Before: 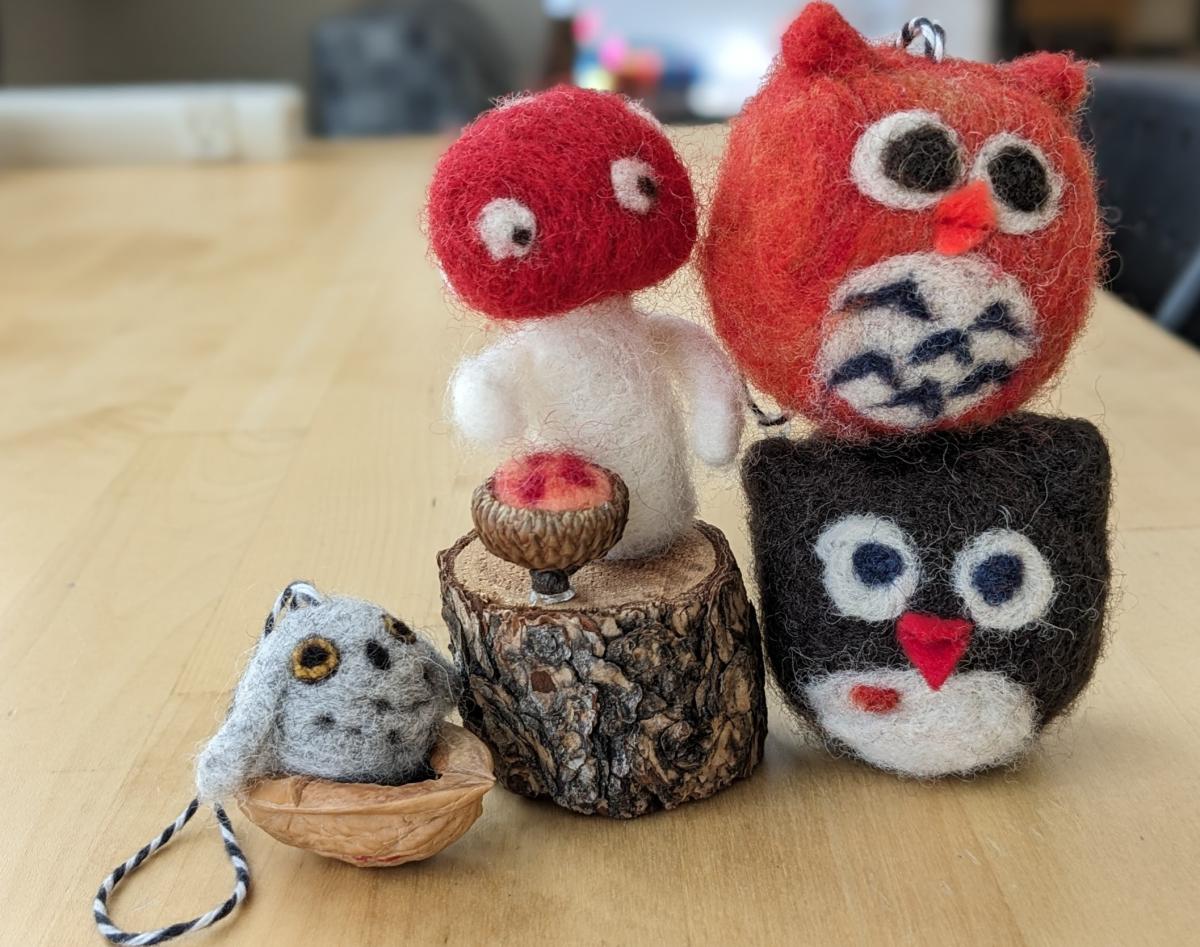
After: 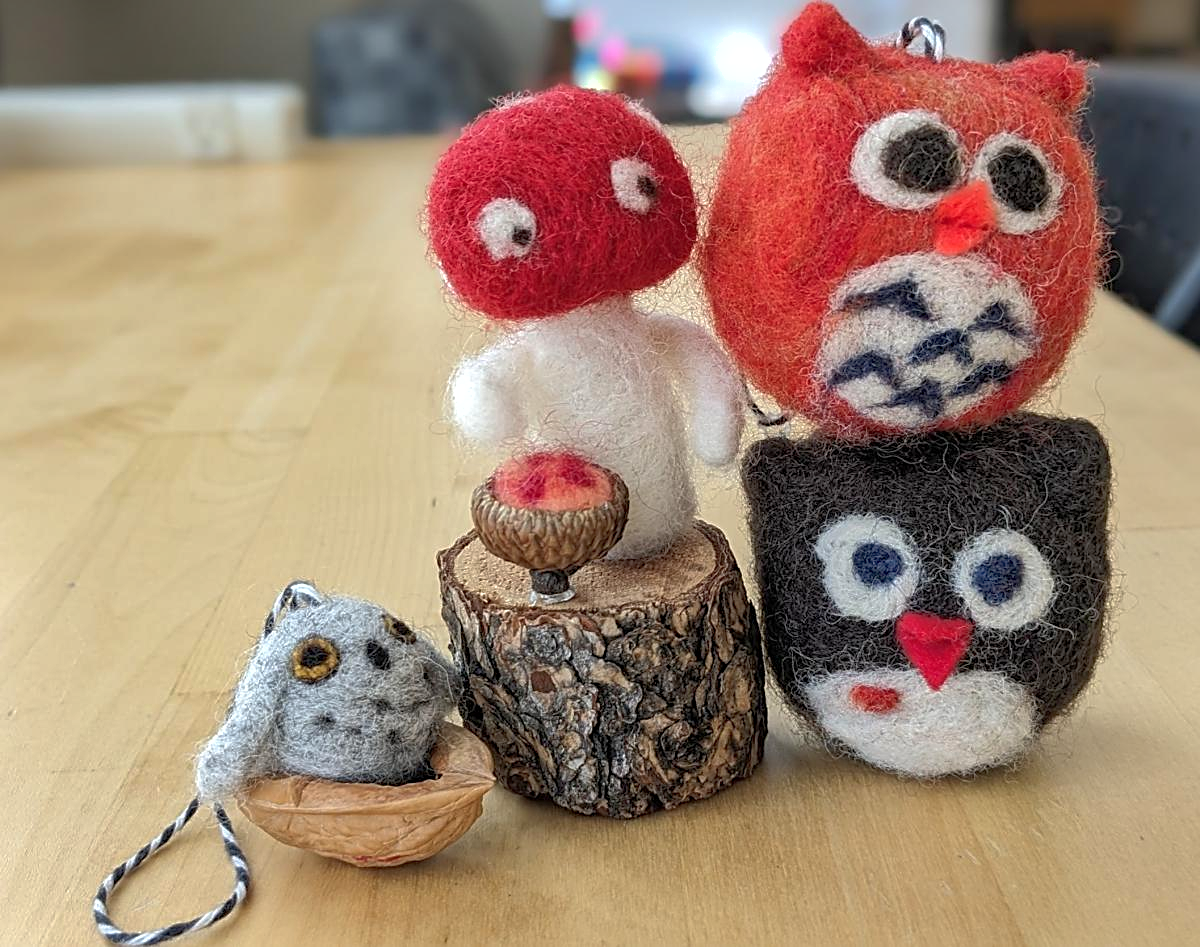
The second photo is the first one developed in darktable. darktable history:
exposure: exposure 0.2 EV, compensate highlight preservation false
shadows and highlights: on, module defaults
sharpen: on, module defaults
